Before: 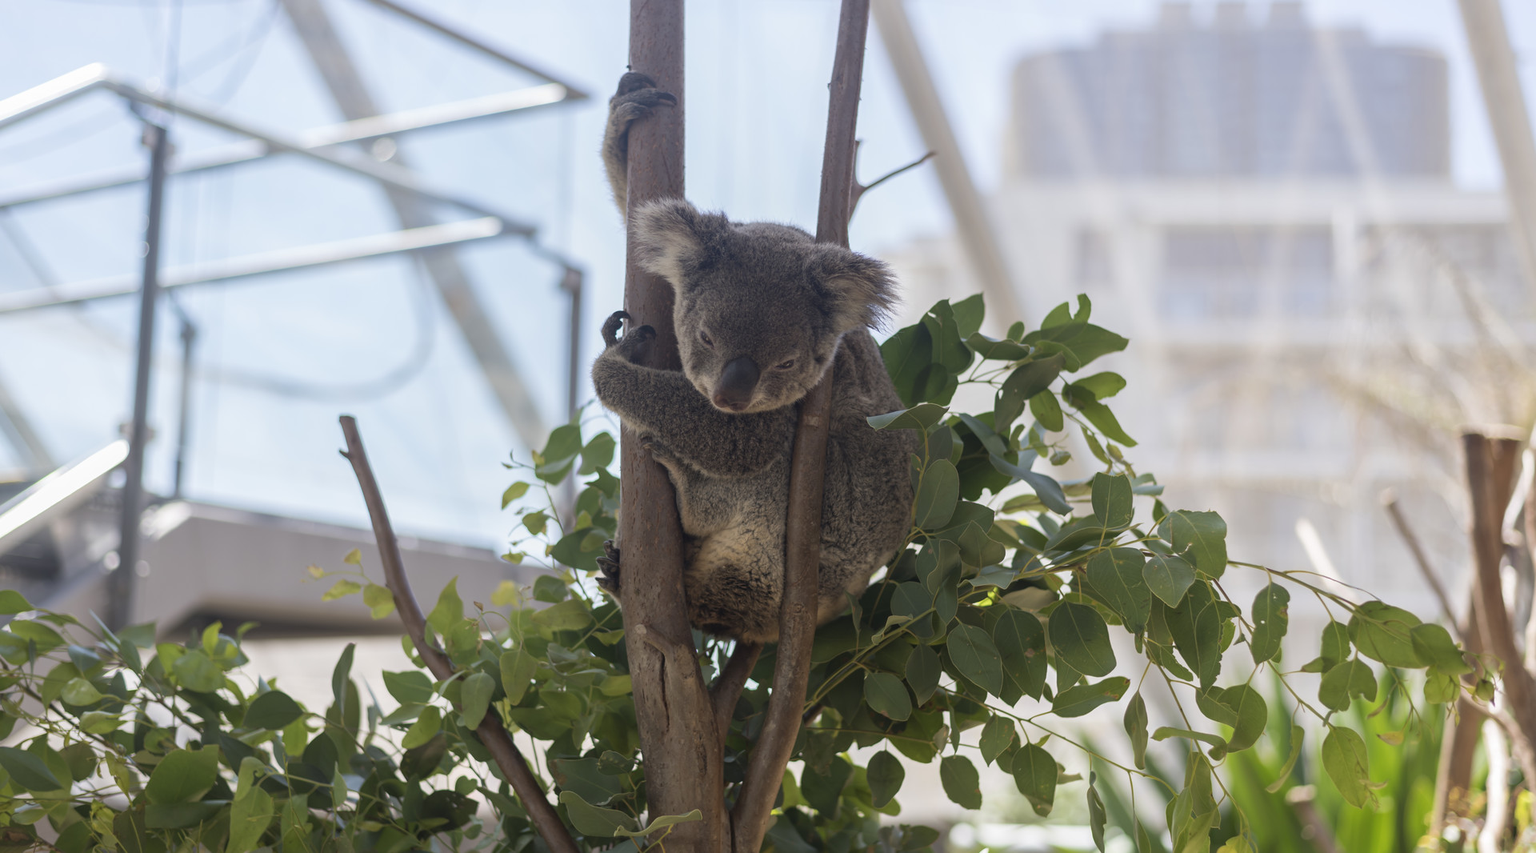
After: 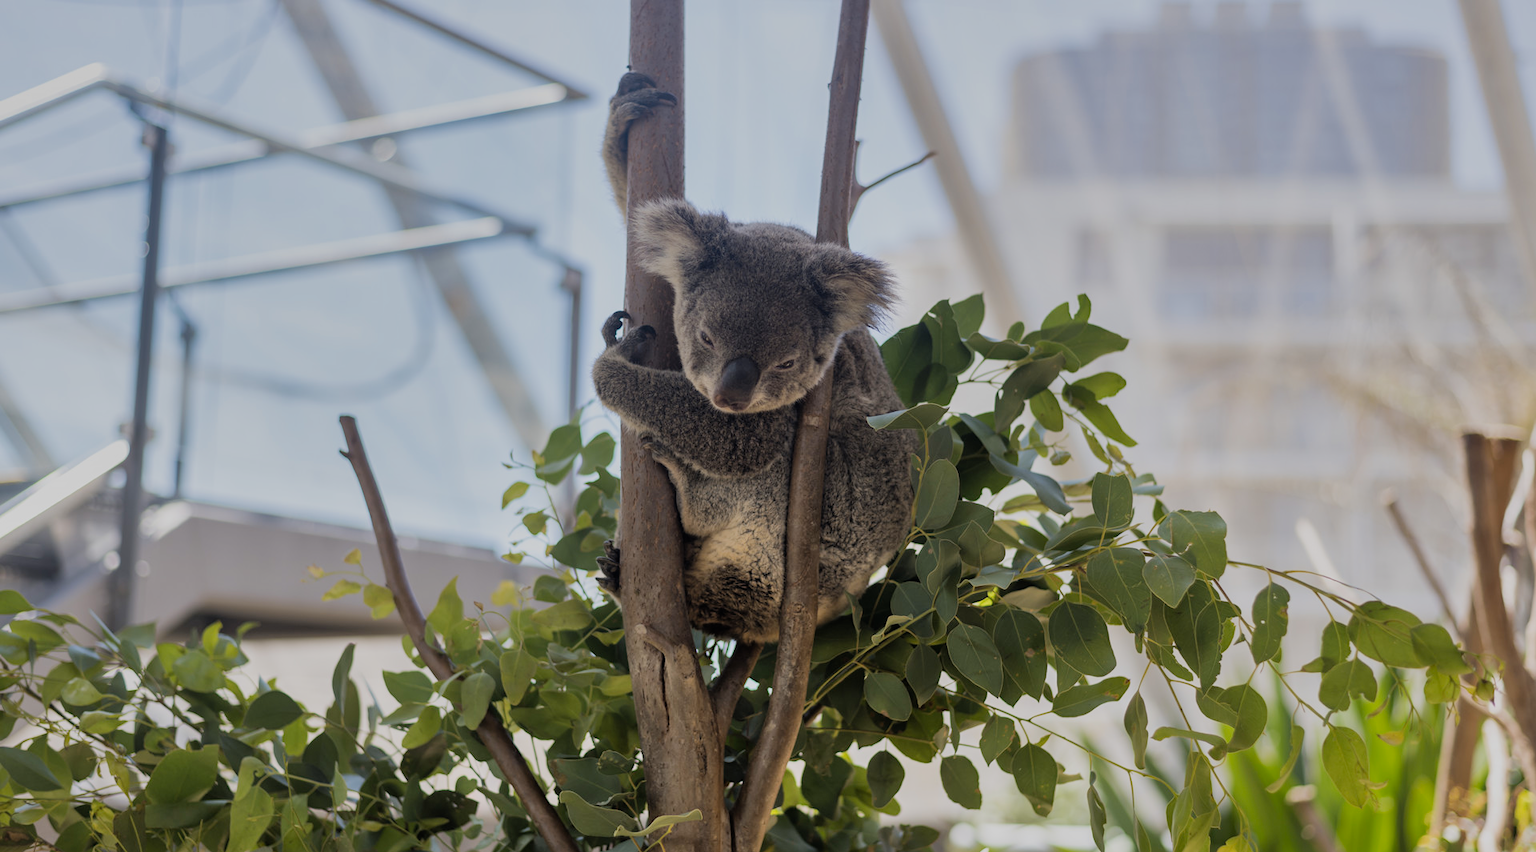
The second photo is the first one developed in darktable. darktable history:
shadows and highlights: white point adjustment 0.05, highlights color adjustment 55.9%, soften with gaussian
white balance: red 1, blue 1
filmic rgb: black relative exposure -7.65 EV, white relative exposure 4.56 EV, hardness 3.61
color contrast: green-magenta contrast 0.8, blue-yellow contrast 1.1, unbound 0
